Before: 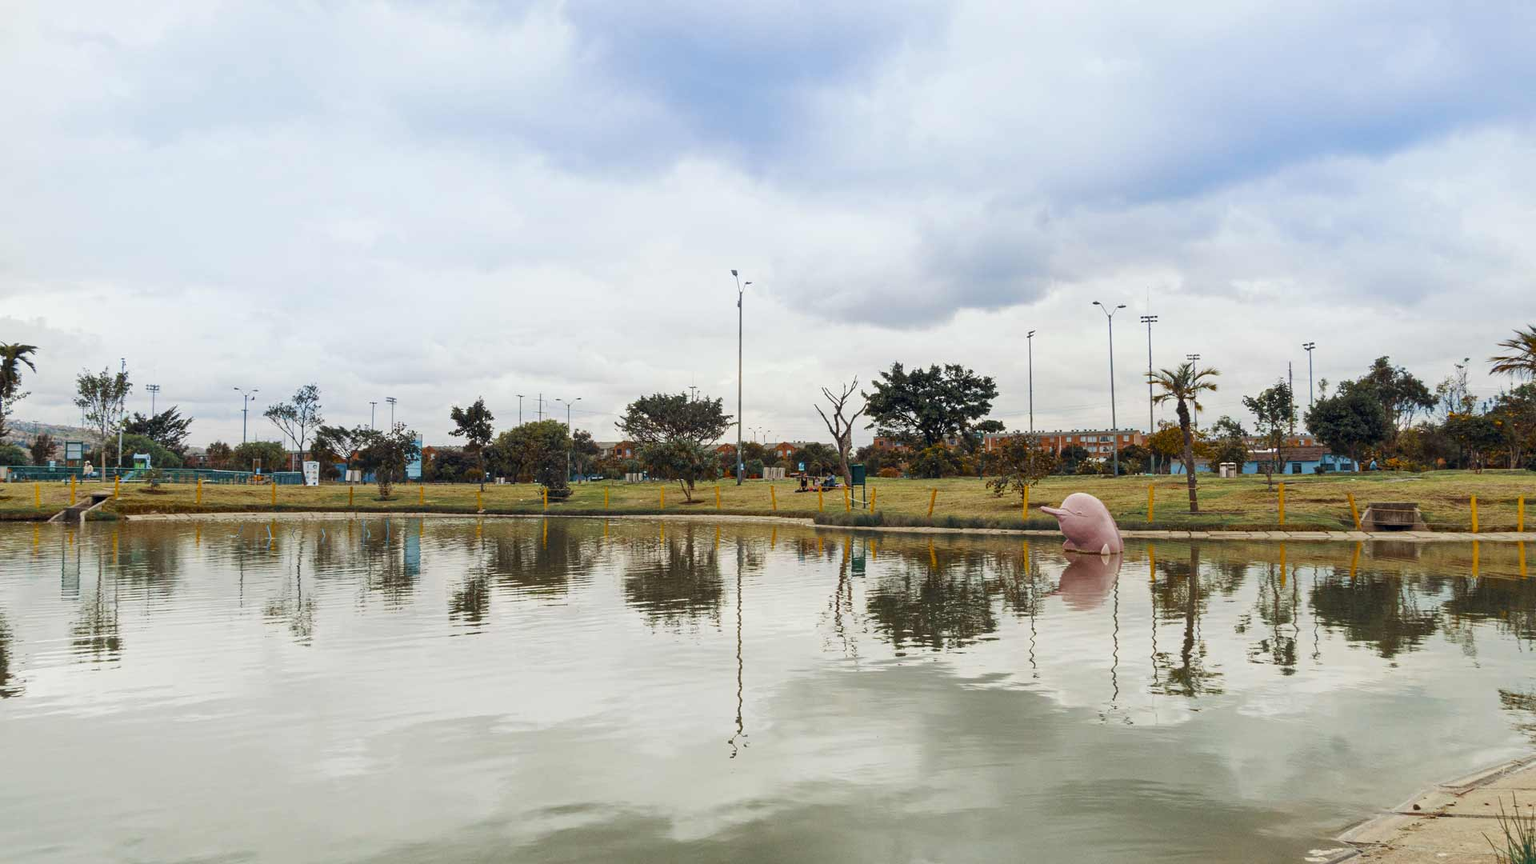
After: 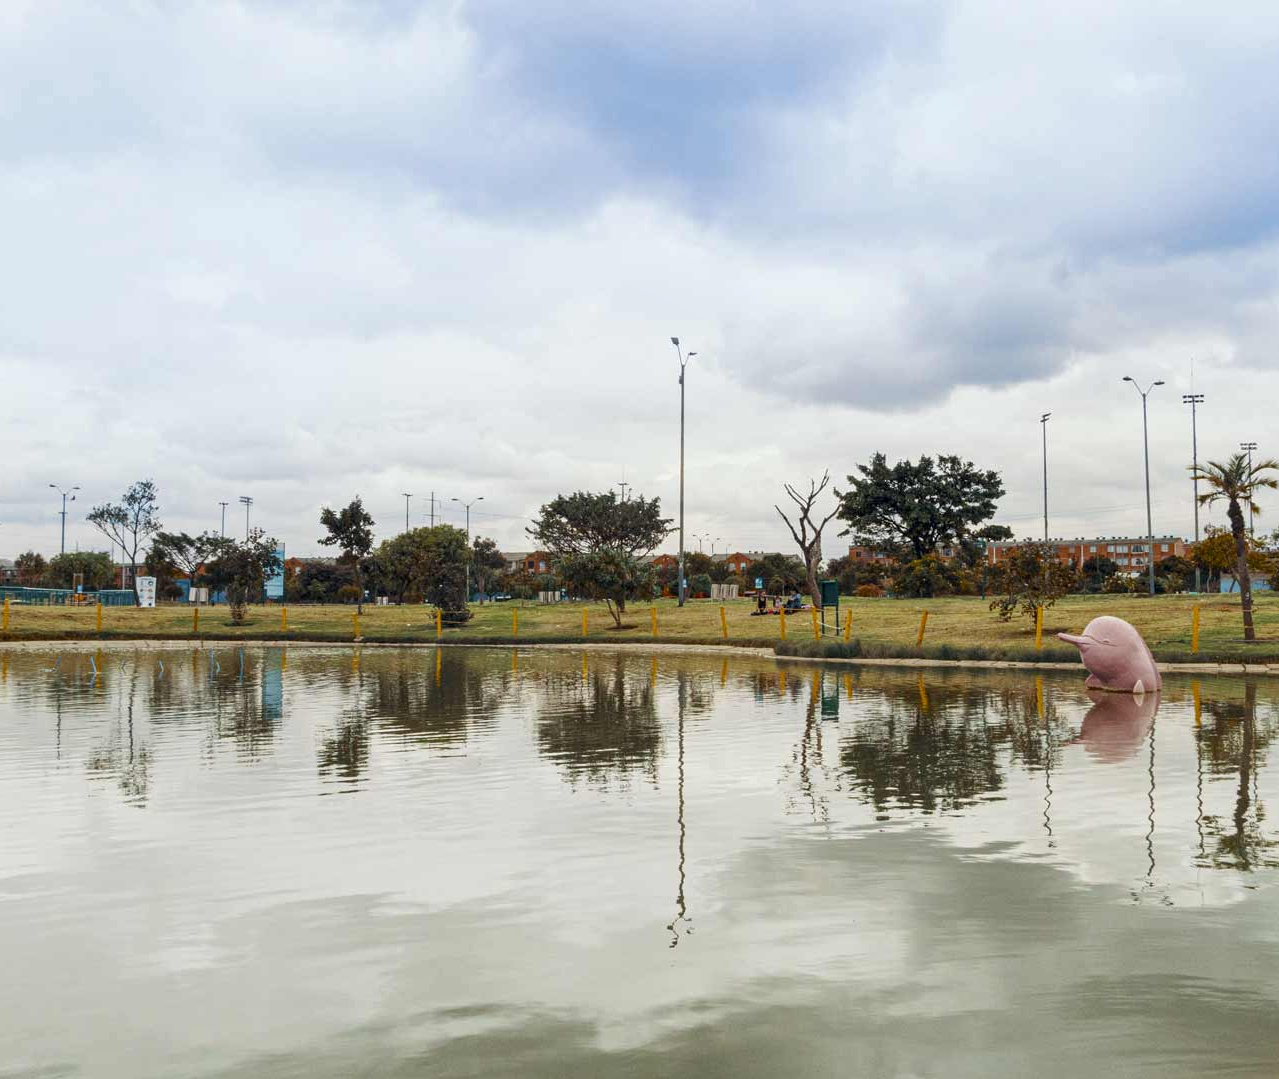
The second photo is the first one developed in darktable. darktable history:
local contrast: highlights 100%, shadows 100%, detail 120%, midtone range 0.2
crop and rotate: left 12.673%, right 20.66%
